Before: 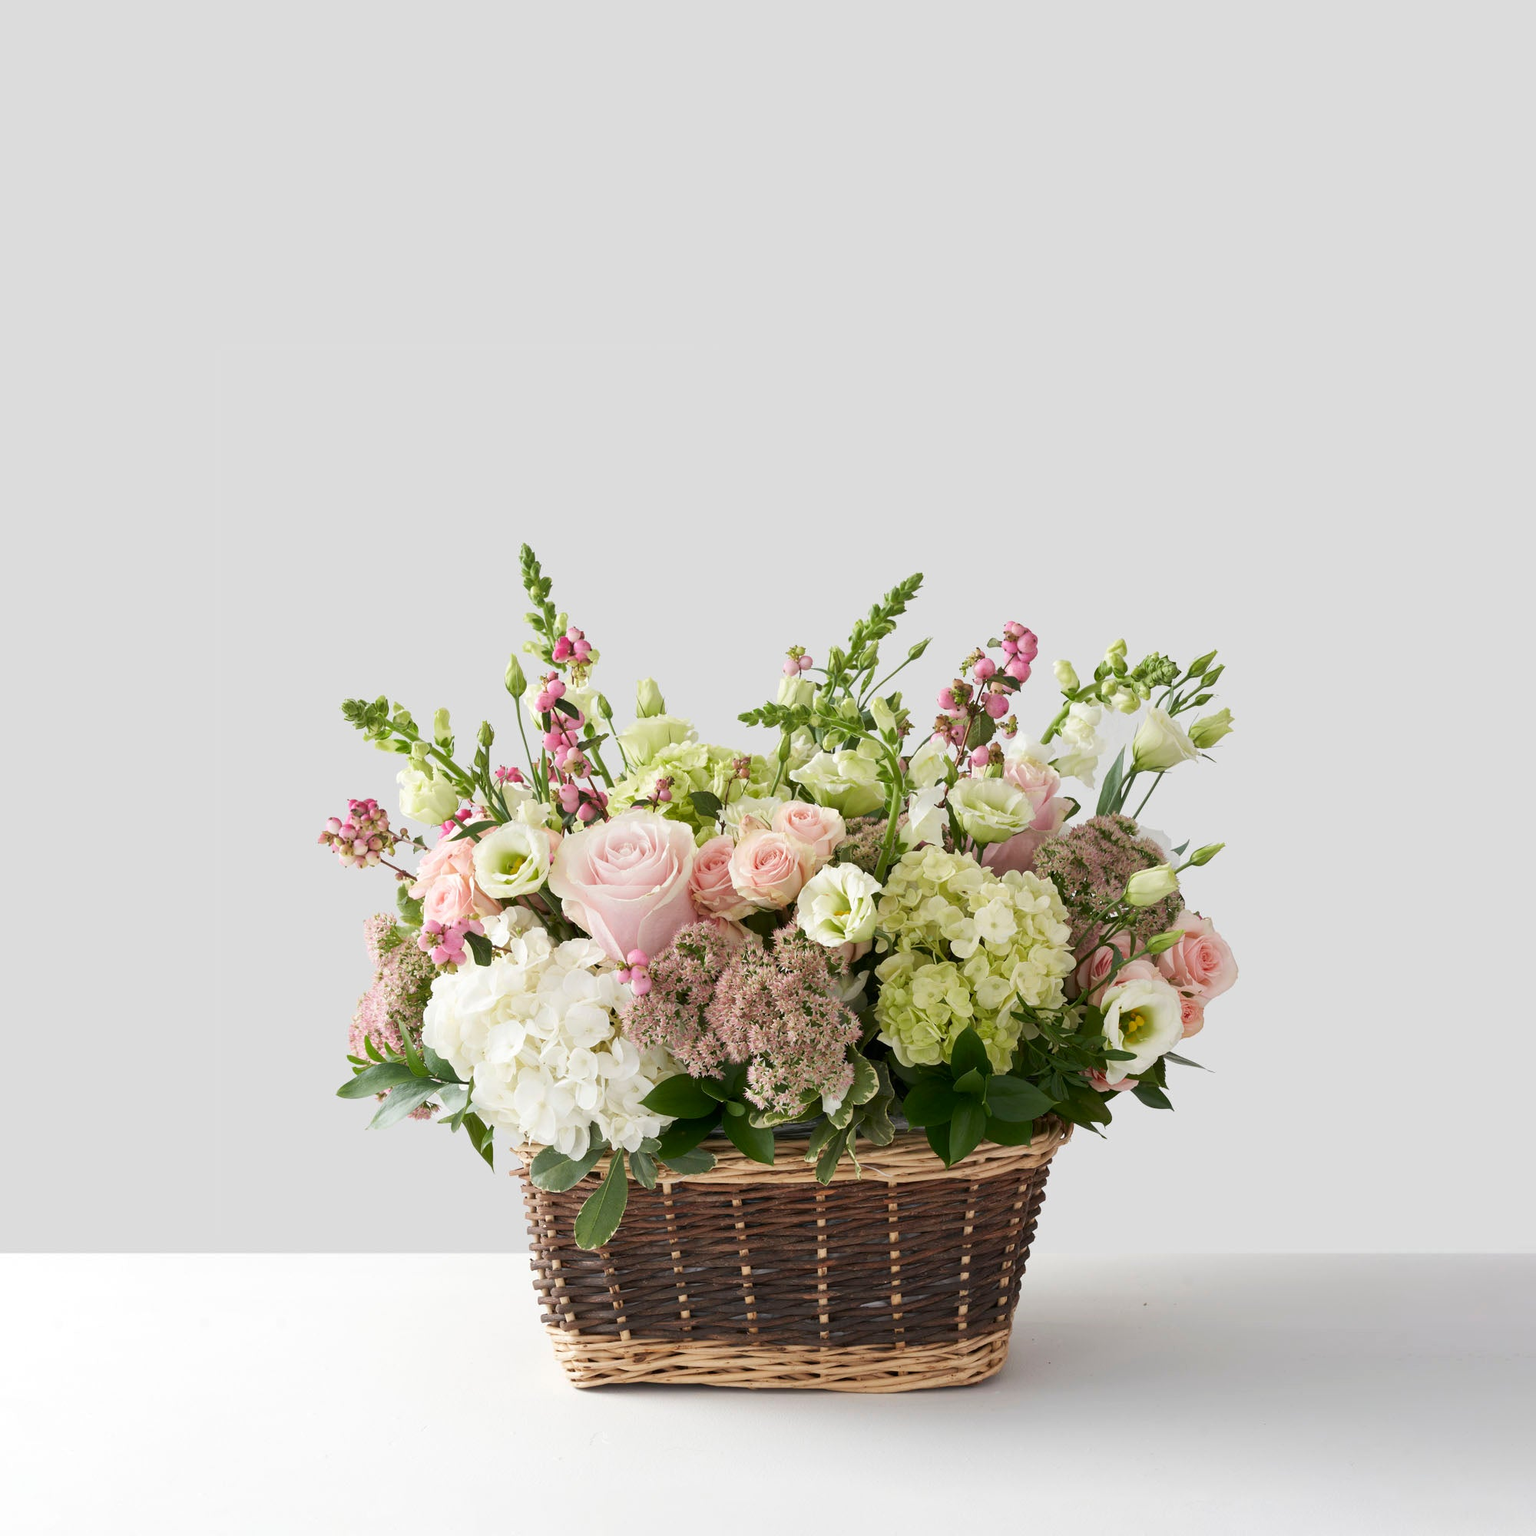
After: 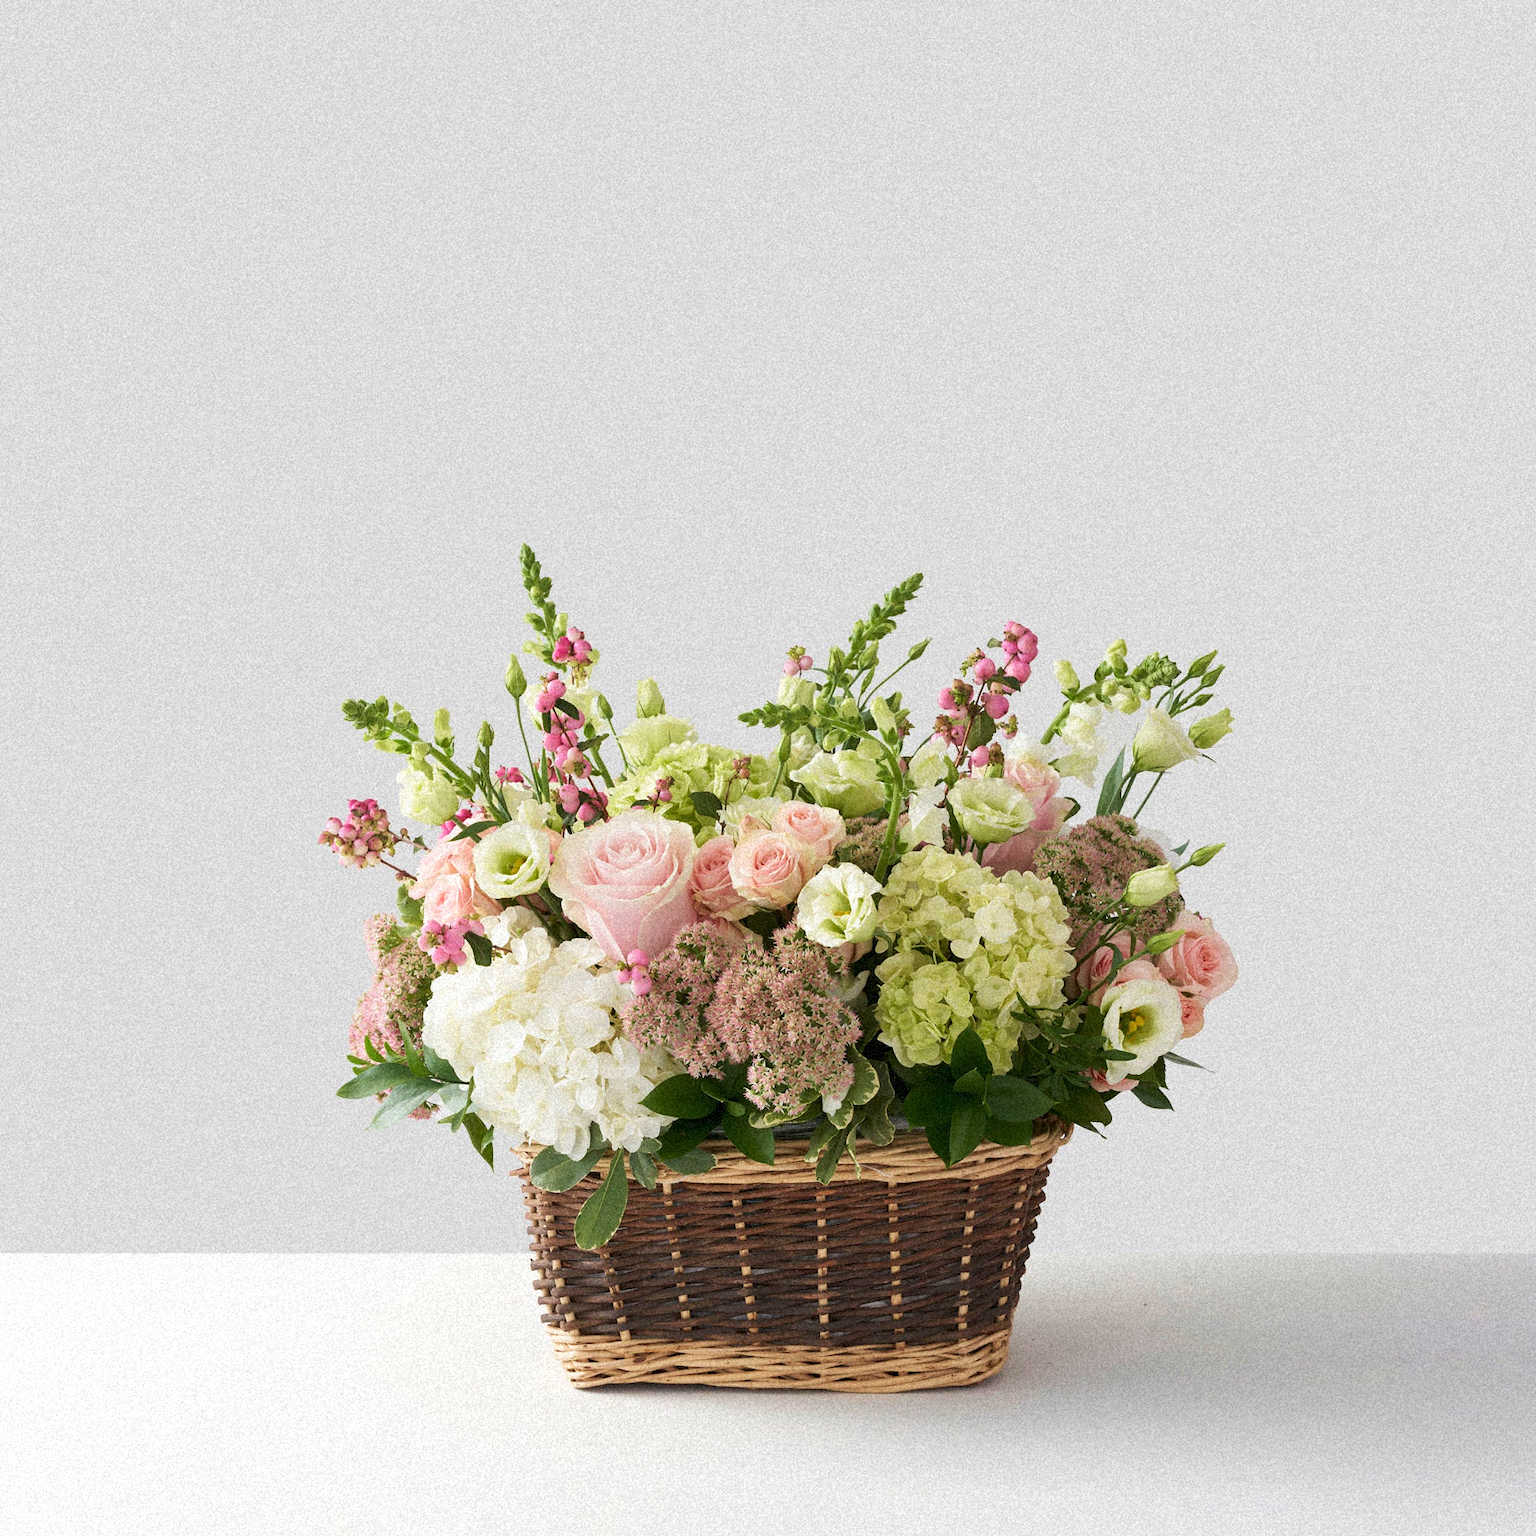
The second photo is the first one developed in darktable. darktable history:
grain: strength 35%, mid-tones bias 0%
velvia: on, module defaults
